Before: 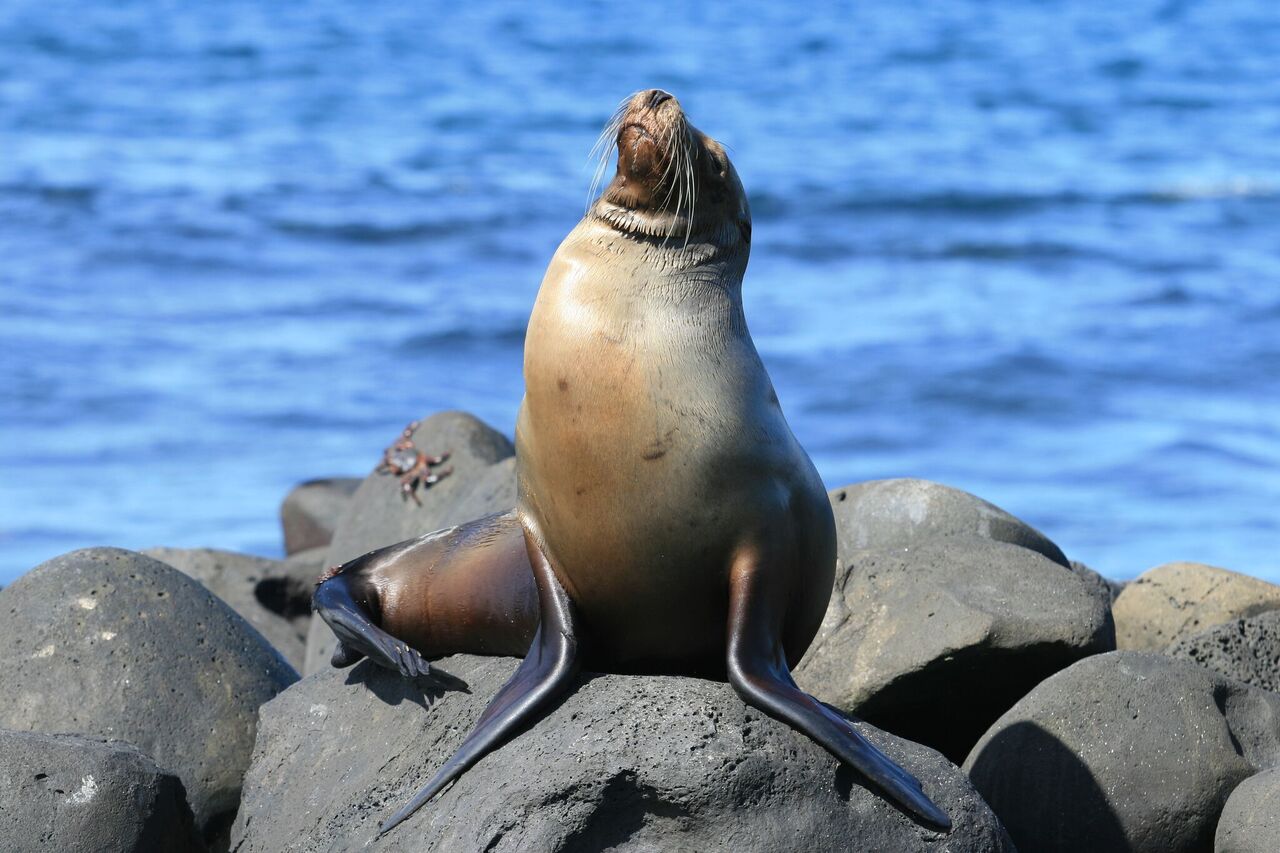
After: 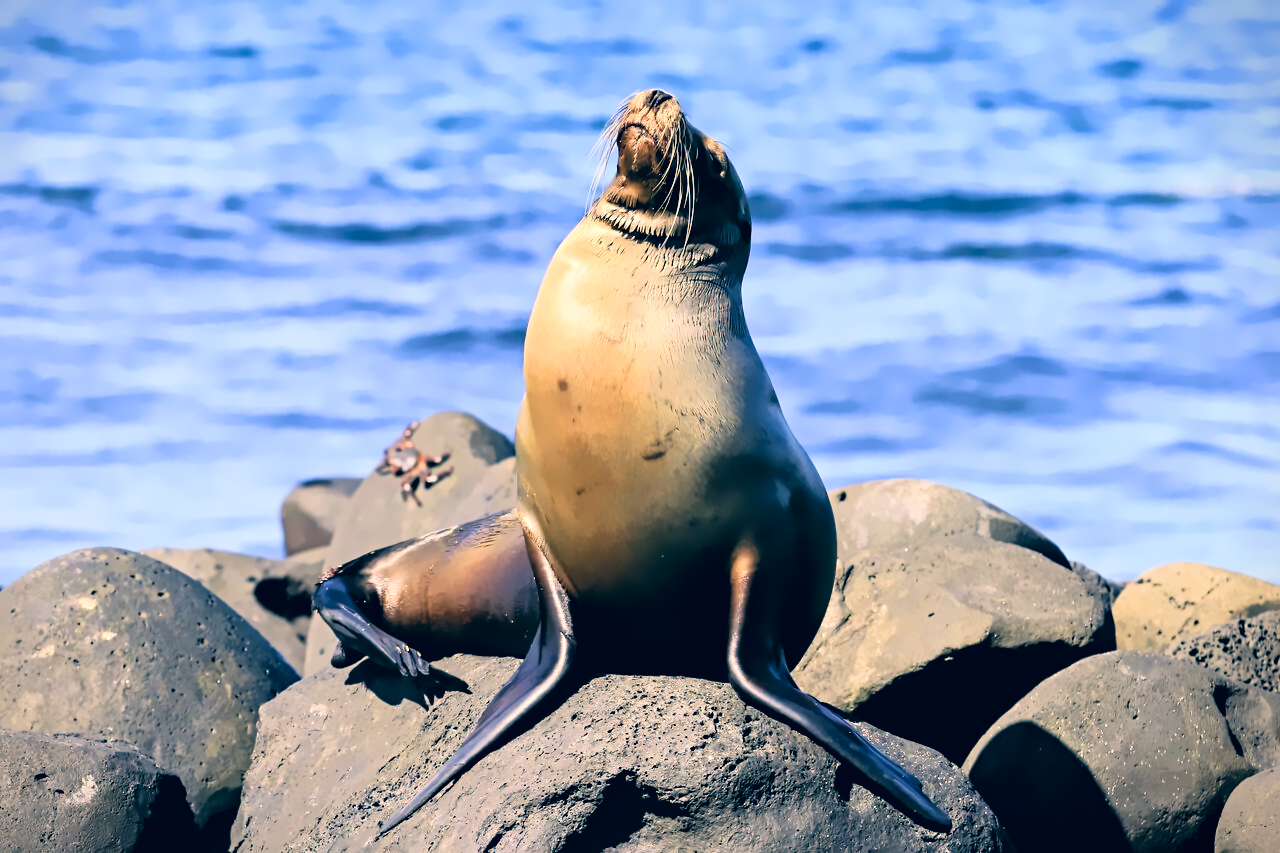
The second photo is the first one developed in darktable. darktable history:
velvia: on, module defaults
color correction: highlights a* 10.32, highlights b* 14.66, shadows a* -9.59, shadows b* -15.02
contrast equalizer: y [[0.5, 0.501, 0.525, 0.597, 0.58, 0.514], [0.5 ×6], [0.5 ×6], [0 ×6], [0 ×6]]
vignetting: fall-off start 97.23%, saturation -0.024, center (-0.033, -0.042), width/height ratio 1.179, unbound false
tone curve: curves: ch0 [(0, 0) (0.082, 0.02) (0.129, 0.078) (0.275, 0.301) (0.67, 0.809) (1, 1)], color space Lab, linked channels, preserve colors none
denoise (profiled): strength 1.536, central pixel weight 0, a [-1, 0, 0], mode non-local means, y [[0, 0, 0.5 ×5] ×4, [0.5 ×7], [0.5 ×7]], fix various bugs in algorithm false, upgrade profiled transform false, color mode RGB, compensate highlight preservation false | blend: blend mode color, opacity 100%; mask: uniform (no mask)
